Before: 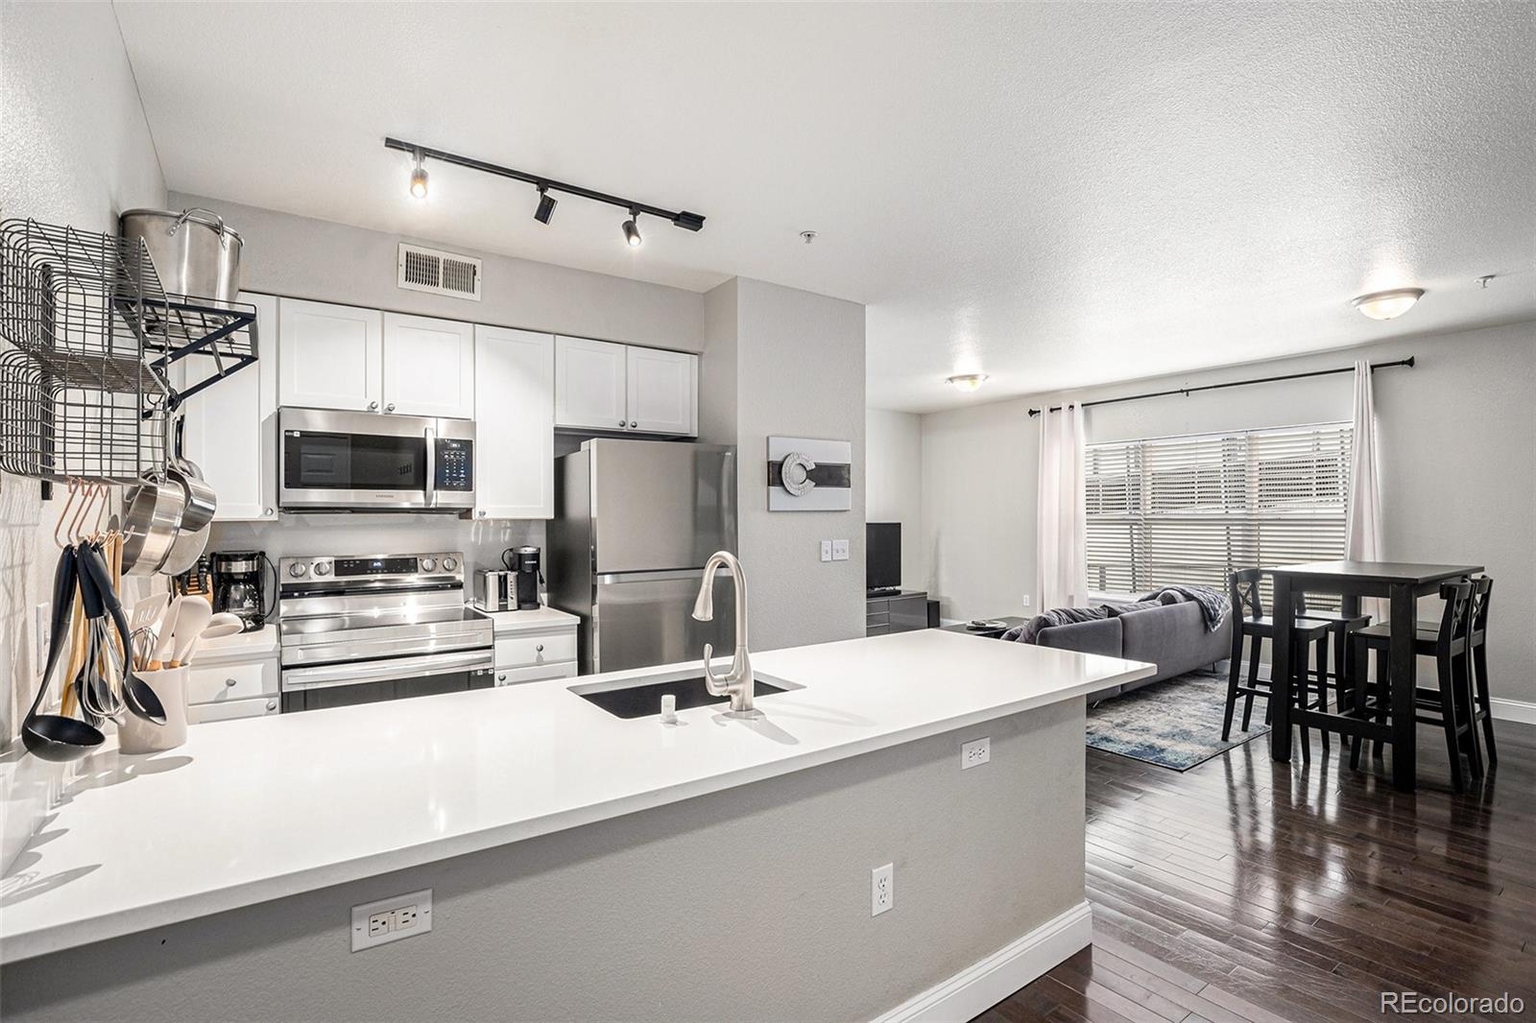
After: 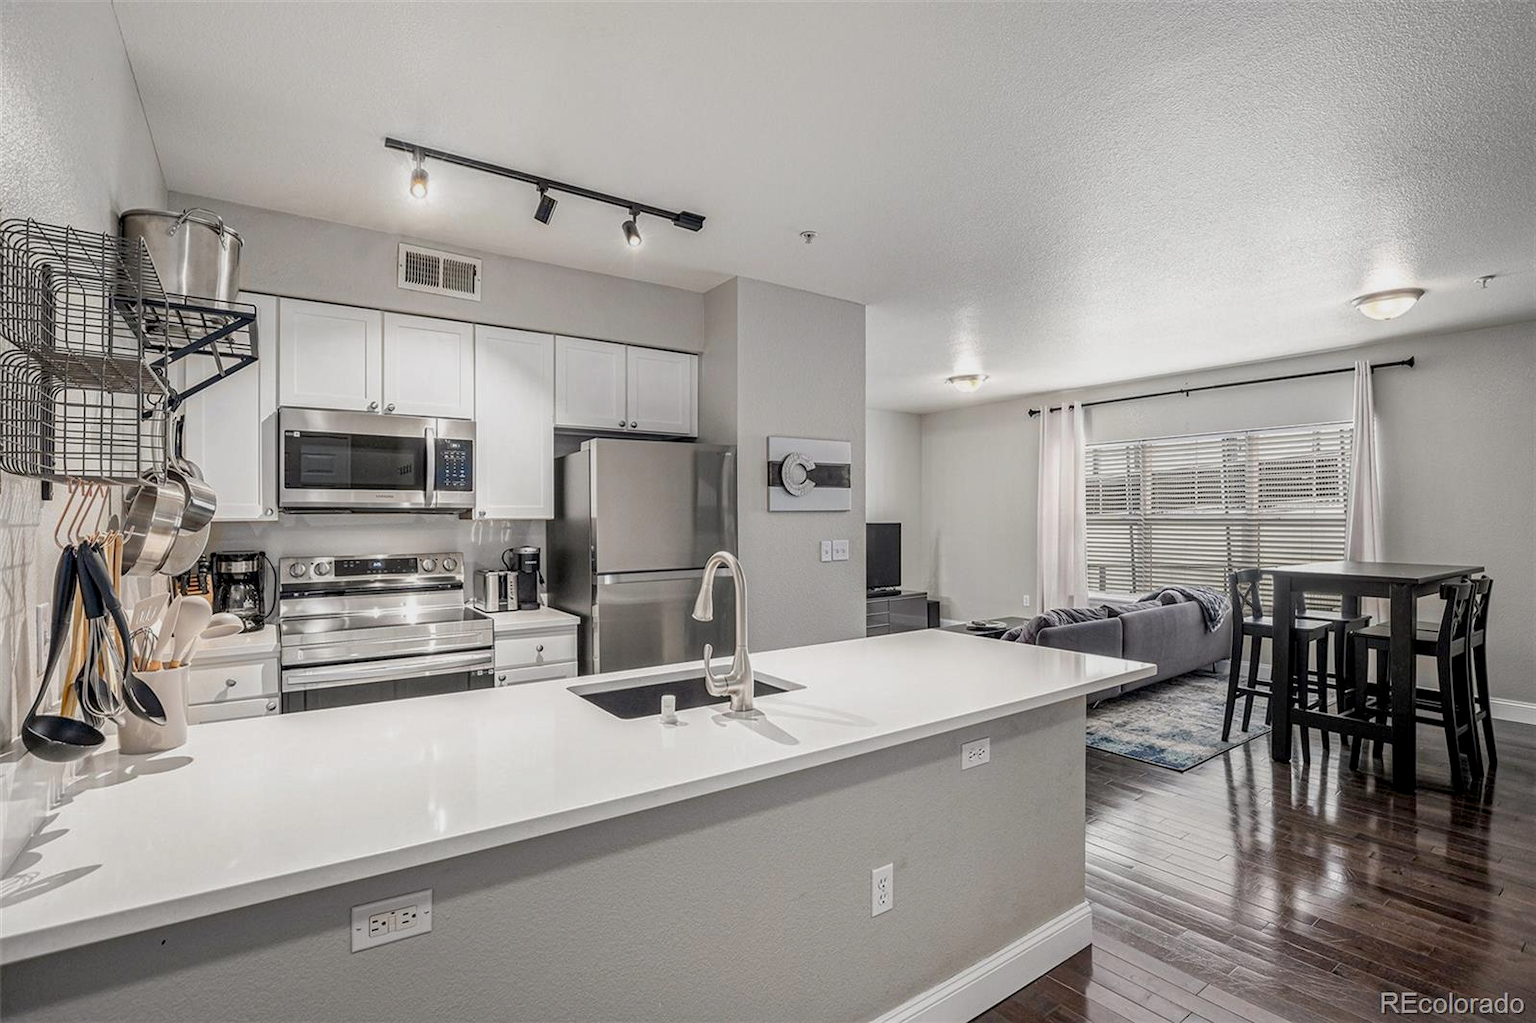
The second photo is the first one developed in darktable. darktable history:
local contrast: on, module defaults
tone equalizer: -8 EV 0.25 EV, -7 EV 0.417 EV, -6 EV 0.417 EV, -5 EV 0.25 EV, -3 EV -0.25 EV, -2 EV -0.417 EV, -1 EV -0.417 EV, +0 EV -0.25 EV, edges refinement/feathering 500, mask exposure compensation -1.57 EV, preserve details guided filter
